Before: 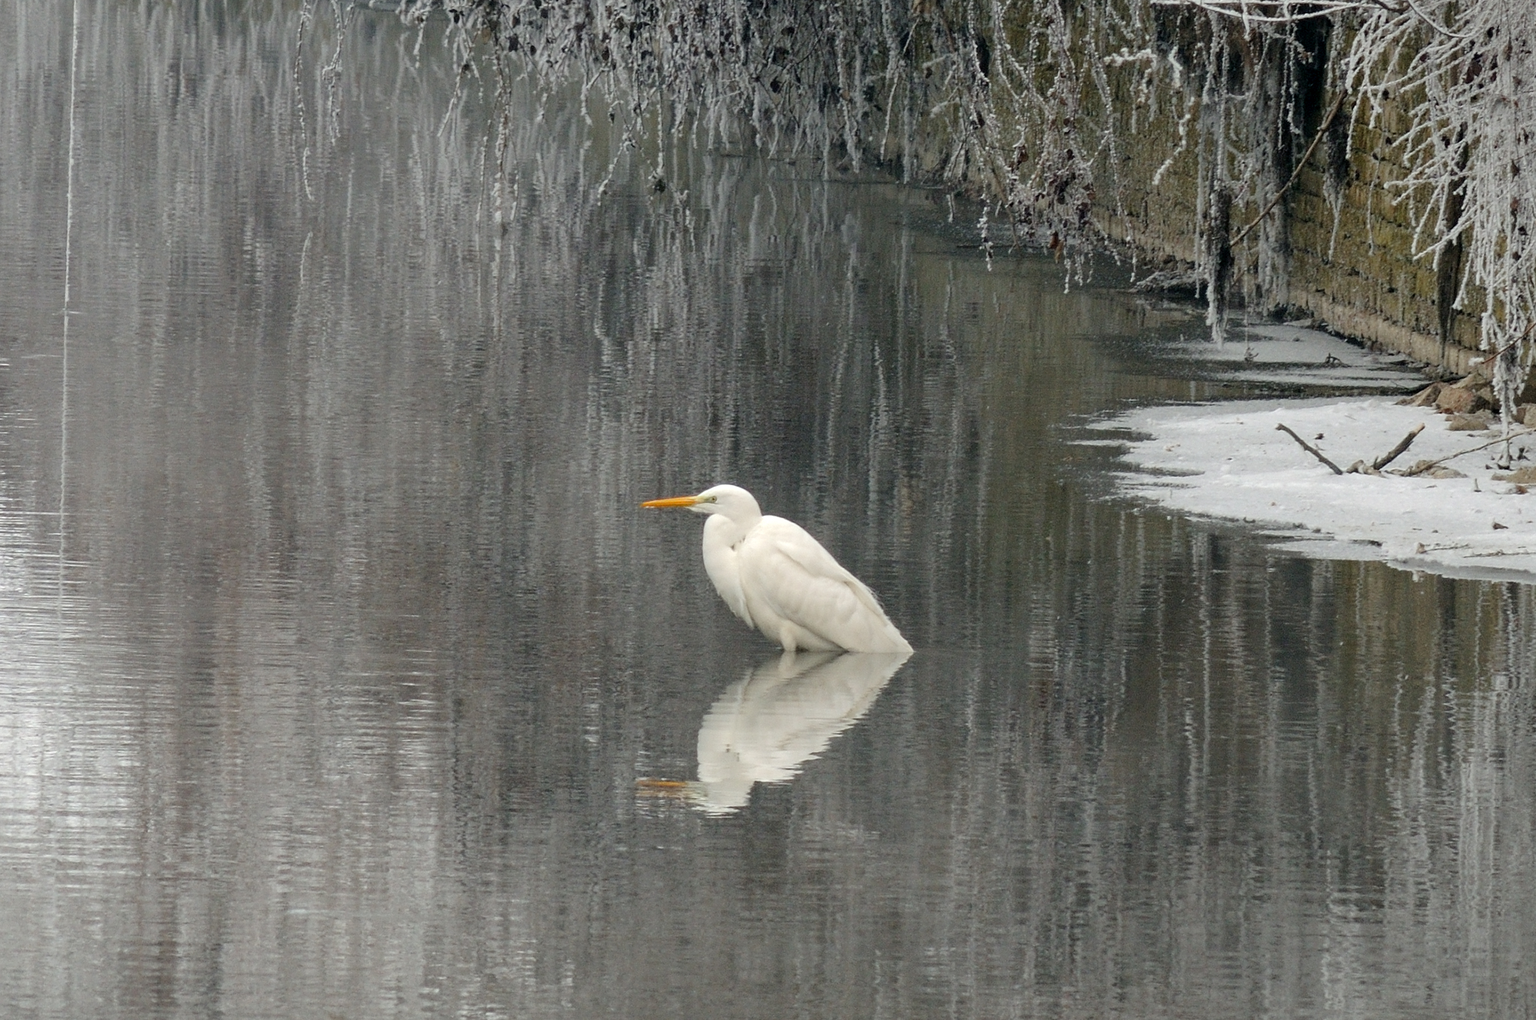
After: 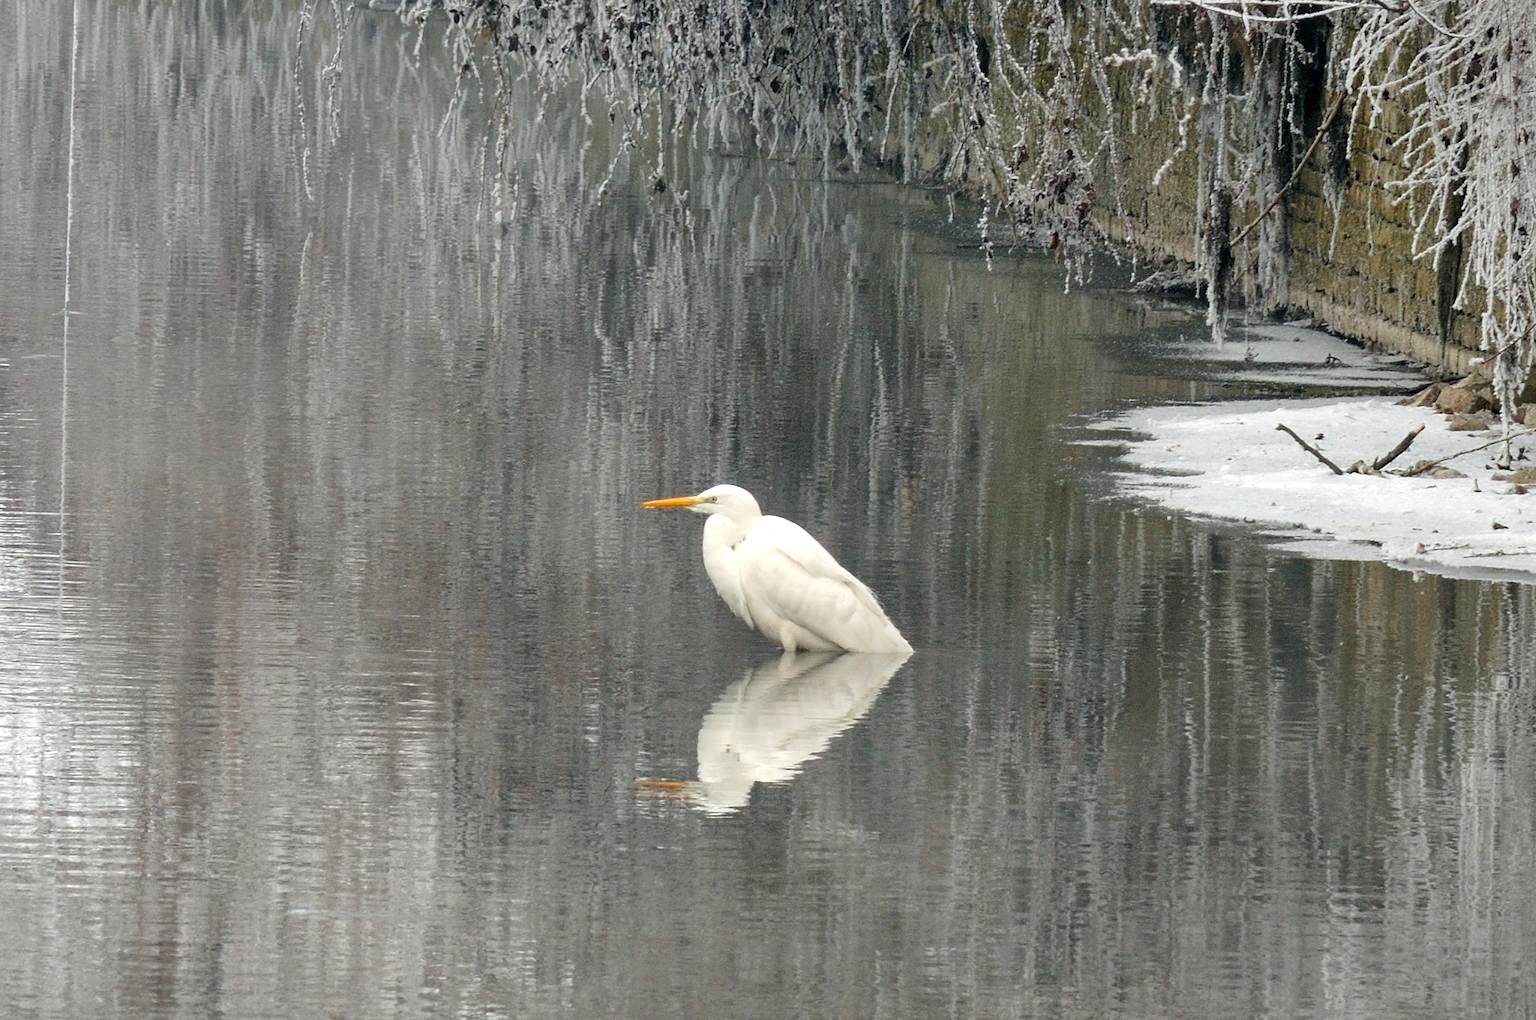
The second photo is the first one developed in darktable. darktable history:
shadows and highlights: soften with gaussian
exposure: exposure 0.4 EV, compensate highlight preservation false
